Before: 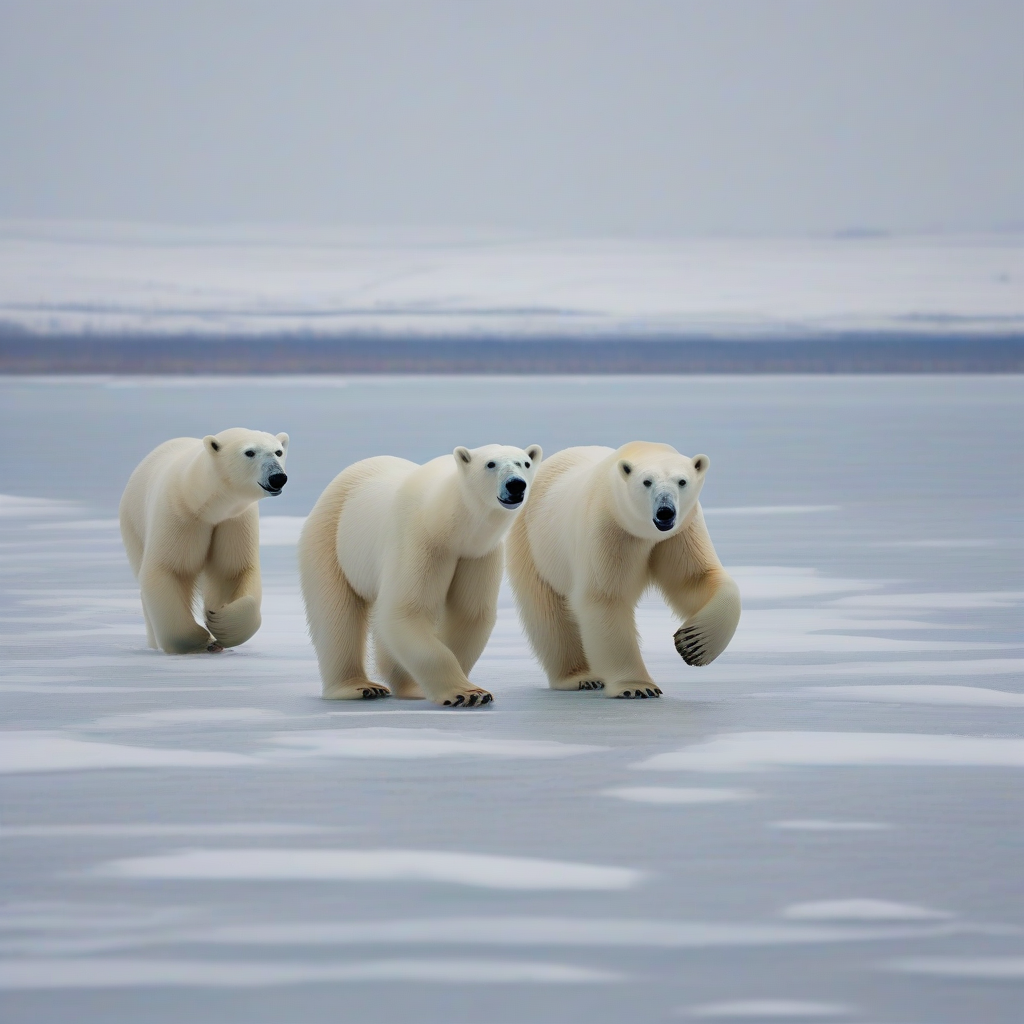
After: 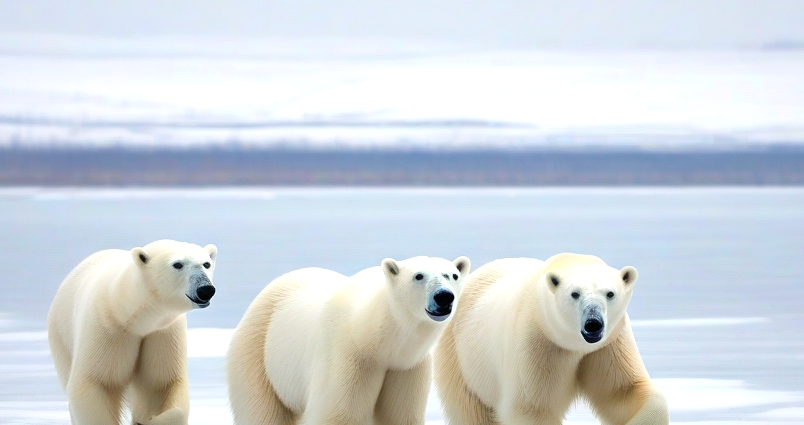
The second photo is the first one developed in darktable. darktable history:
exposure: exposure 0.74 EV, compensate highlight preservation false
crop: left 7.036%, top 18.398%, right 14.379%, bottom 40.043%
local contrast: mode bilateral grid, contrast 20, coarseness 50, detail 120%, midtone range 0.2
